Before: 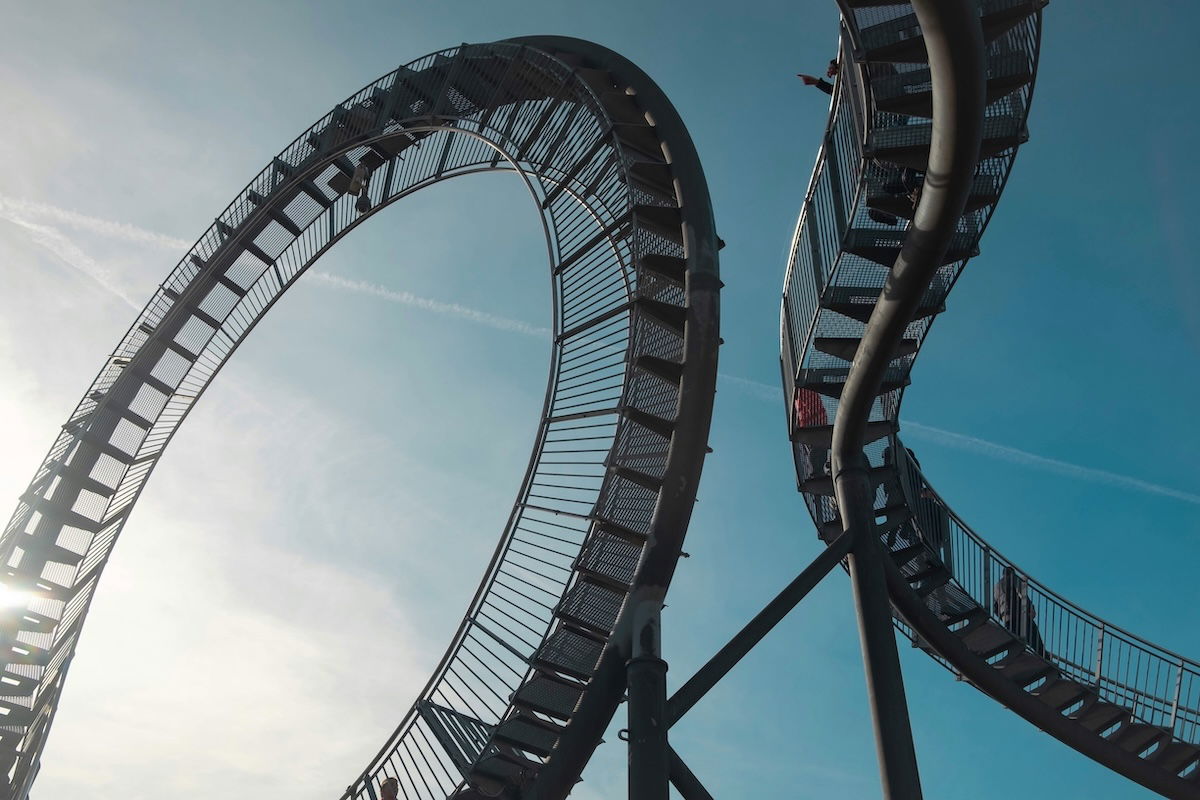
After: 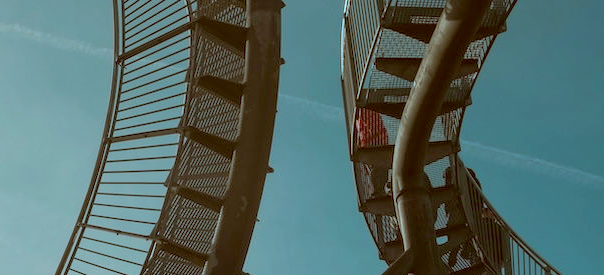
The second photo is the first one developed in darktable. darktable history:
crop: left 36.611%, top 35.007%, right 13.008%, bottom 30.516%
local contrast: highlights 101%, shadows 103%, detail 120%, midtone range 0.2
contrast brightness saturation: saturation -0.065
color correction: highlights a* -14.54, highlights b* -16.36, shadows a* 10.32, shadows b* 28.84
shadows and highlights: on, module defaults
